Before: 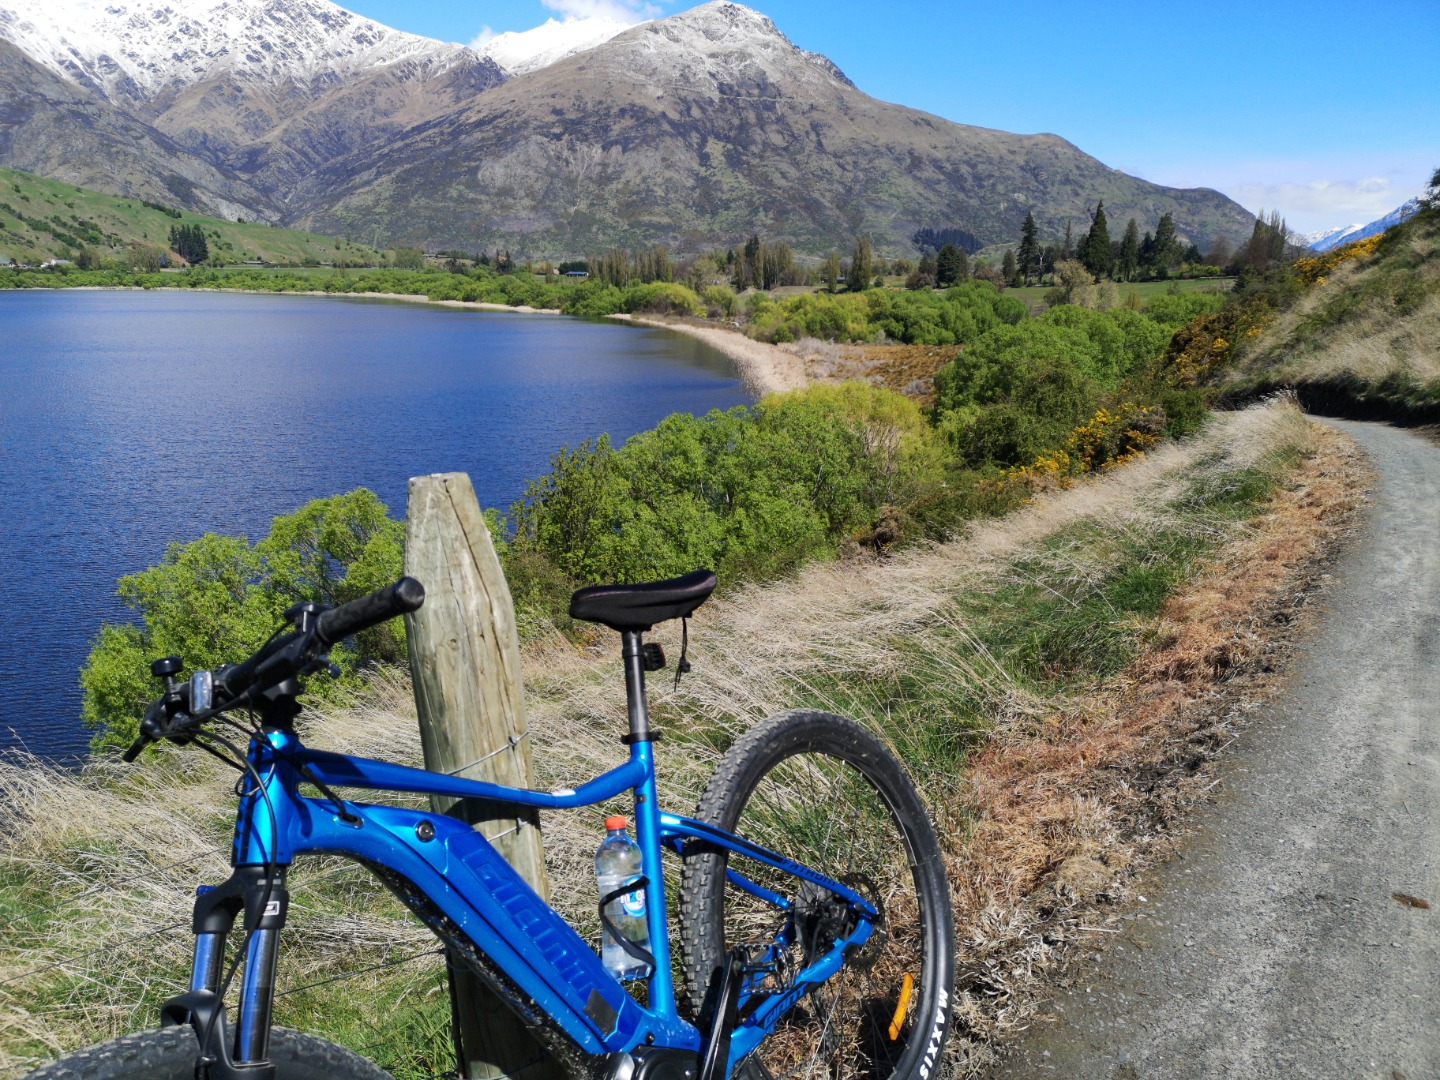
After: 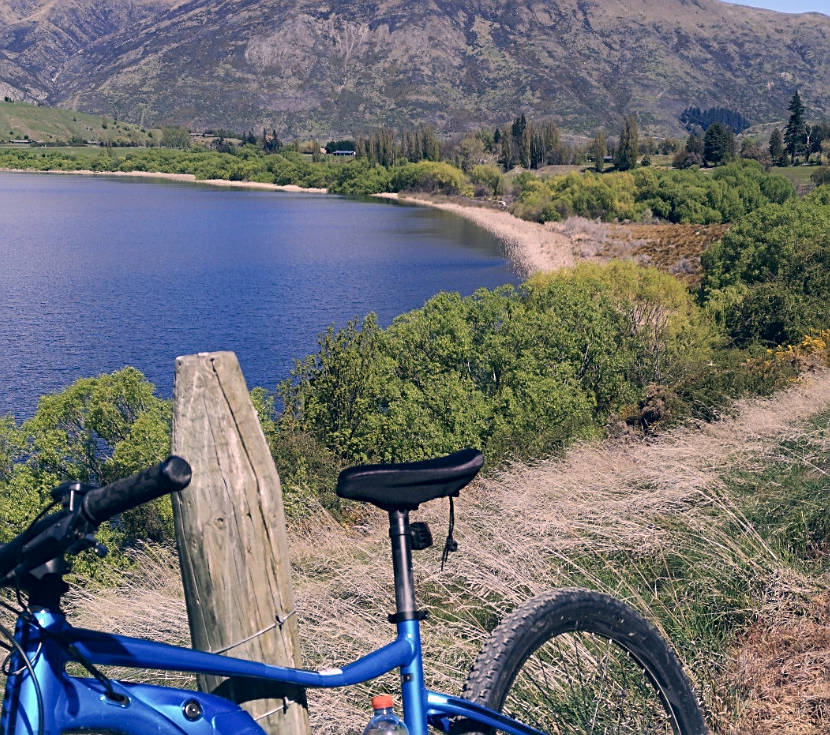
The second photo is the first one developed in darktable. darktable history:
sharpen: on, module defaults
color correction: highlights a* 14.19, highlights b* 5.92, shadows a* -5.12, shadows b* -15.85, saturation 0.831
crop: left 16.204%, top 11.233%, right 26.119%, bottom 20.633%
tone equalizer: on, module defaults
